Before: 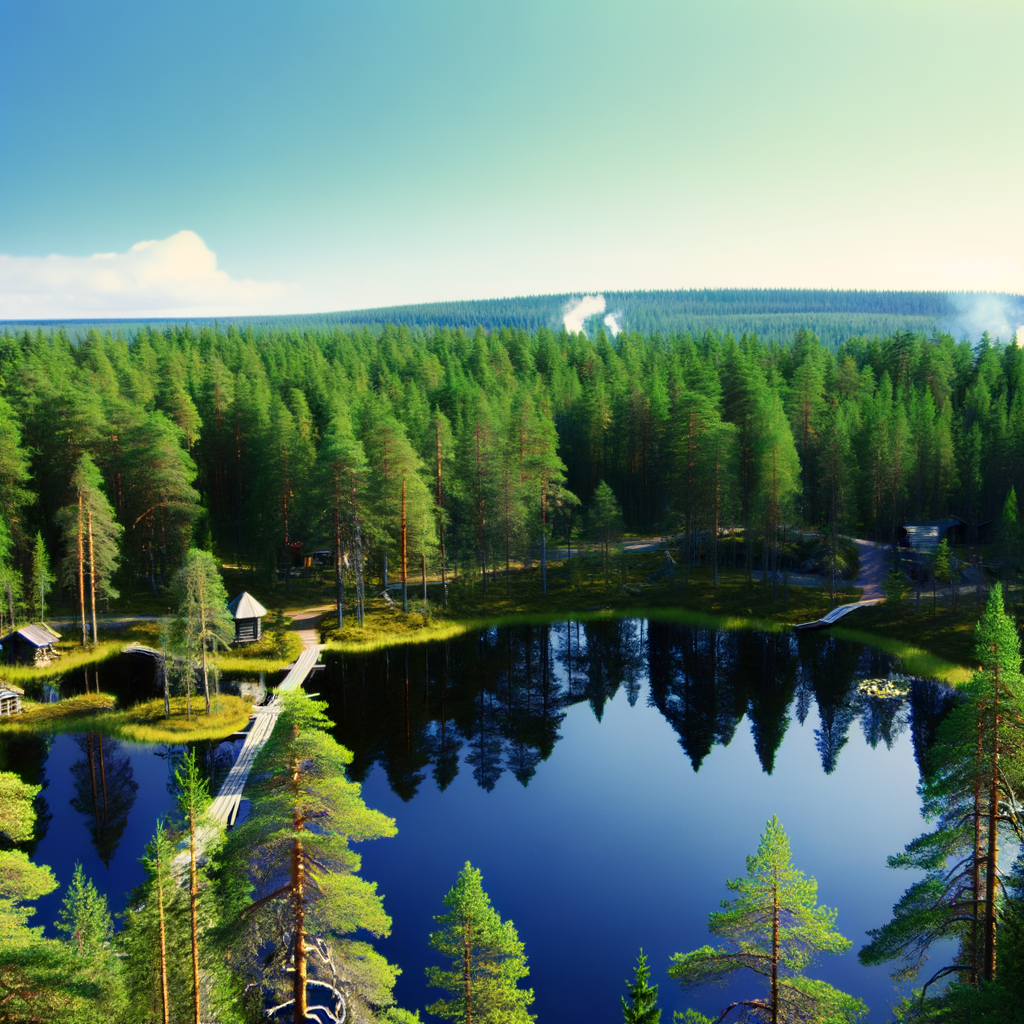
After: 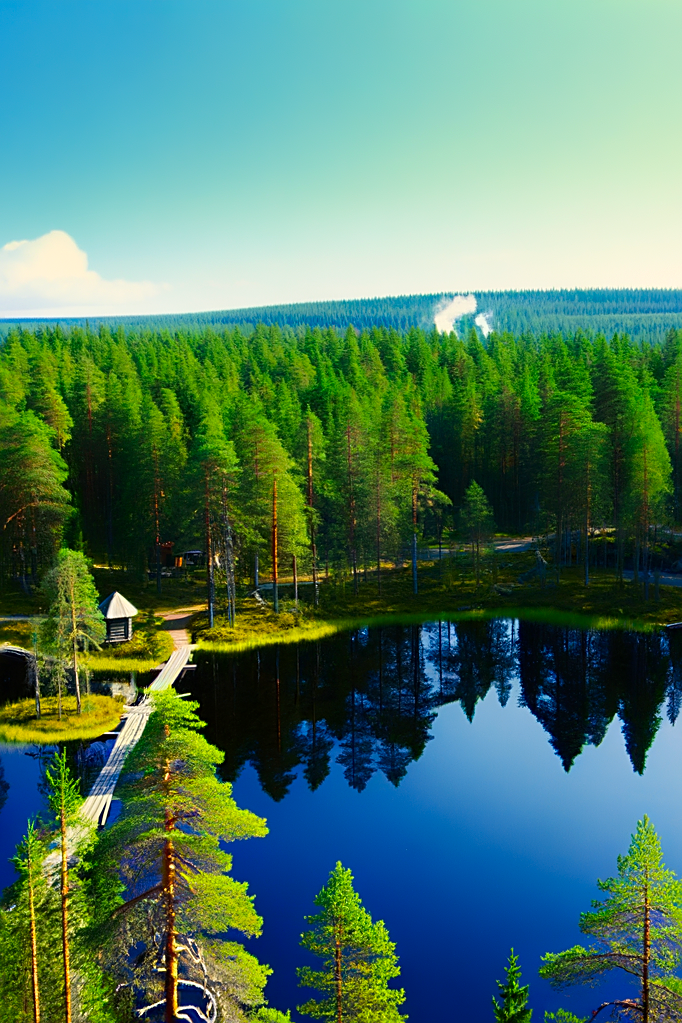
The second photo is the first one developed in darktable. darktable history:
contrast brightness saturation: brightness -0.02, saturation 0.35
sharpen: on, module defaults
crop and rotate: left 12.673%, right 20.66%
